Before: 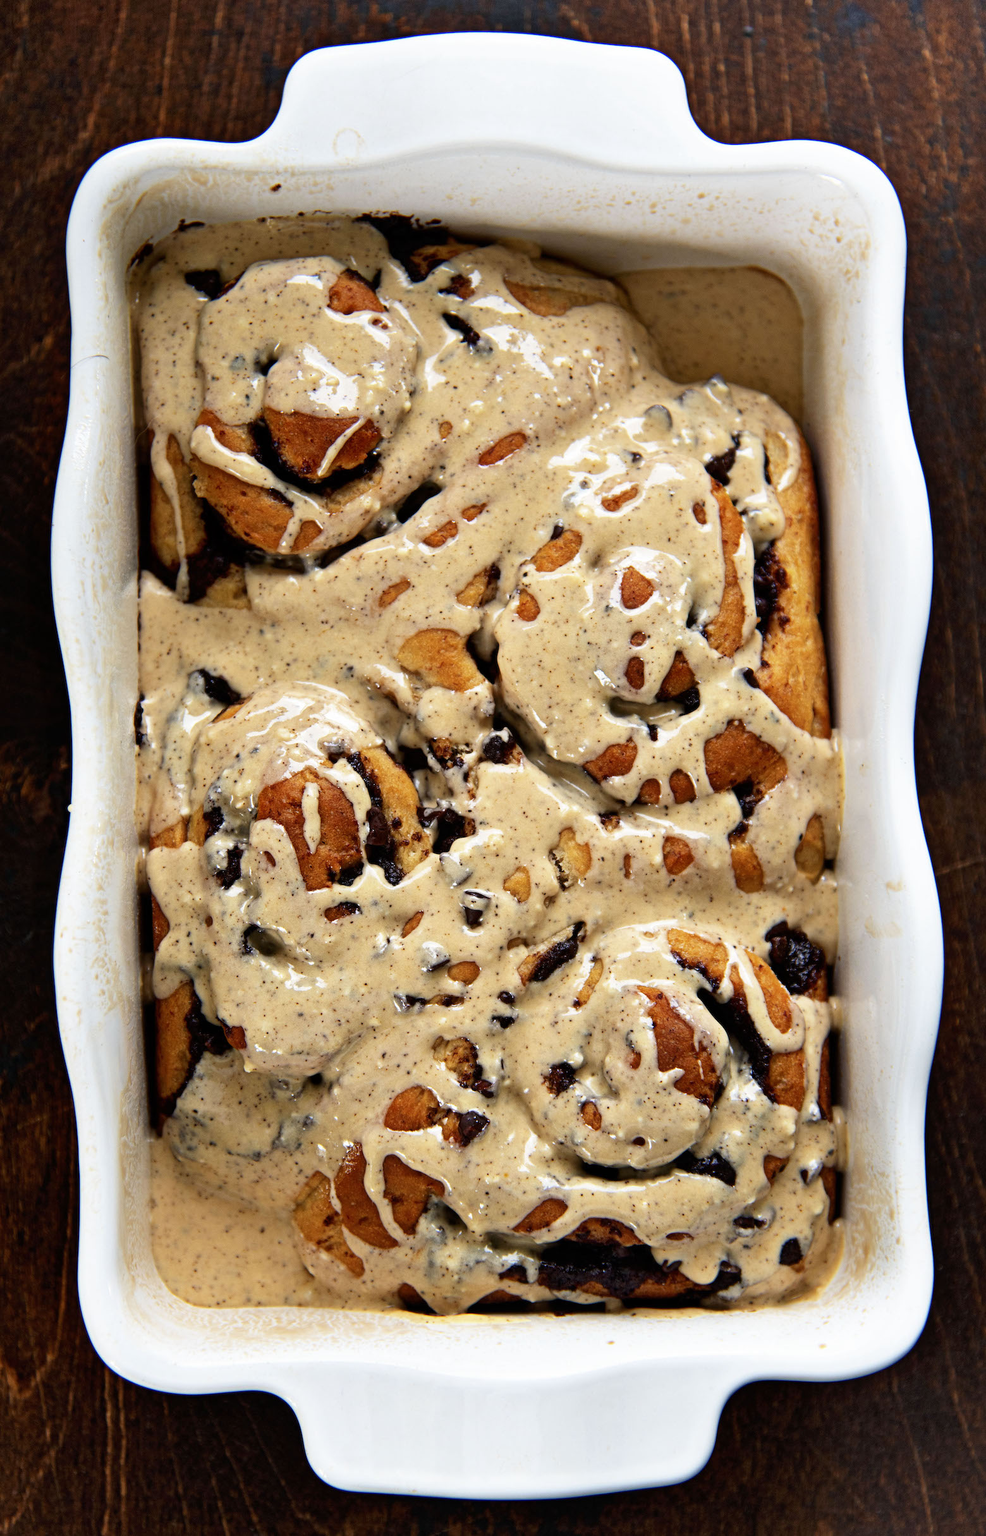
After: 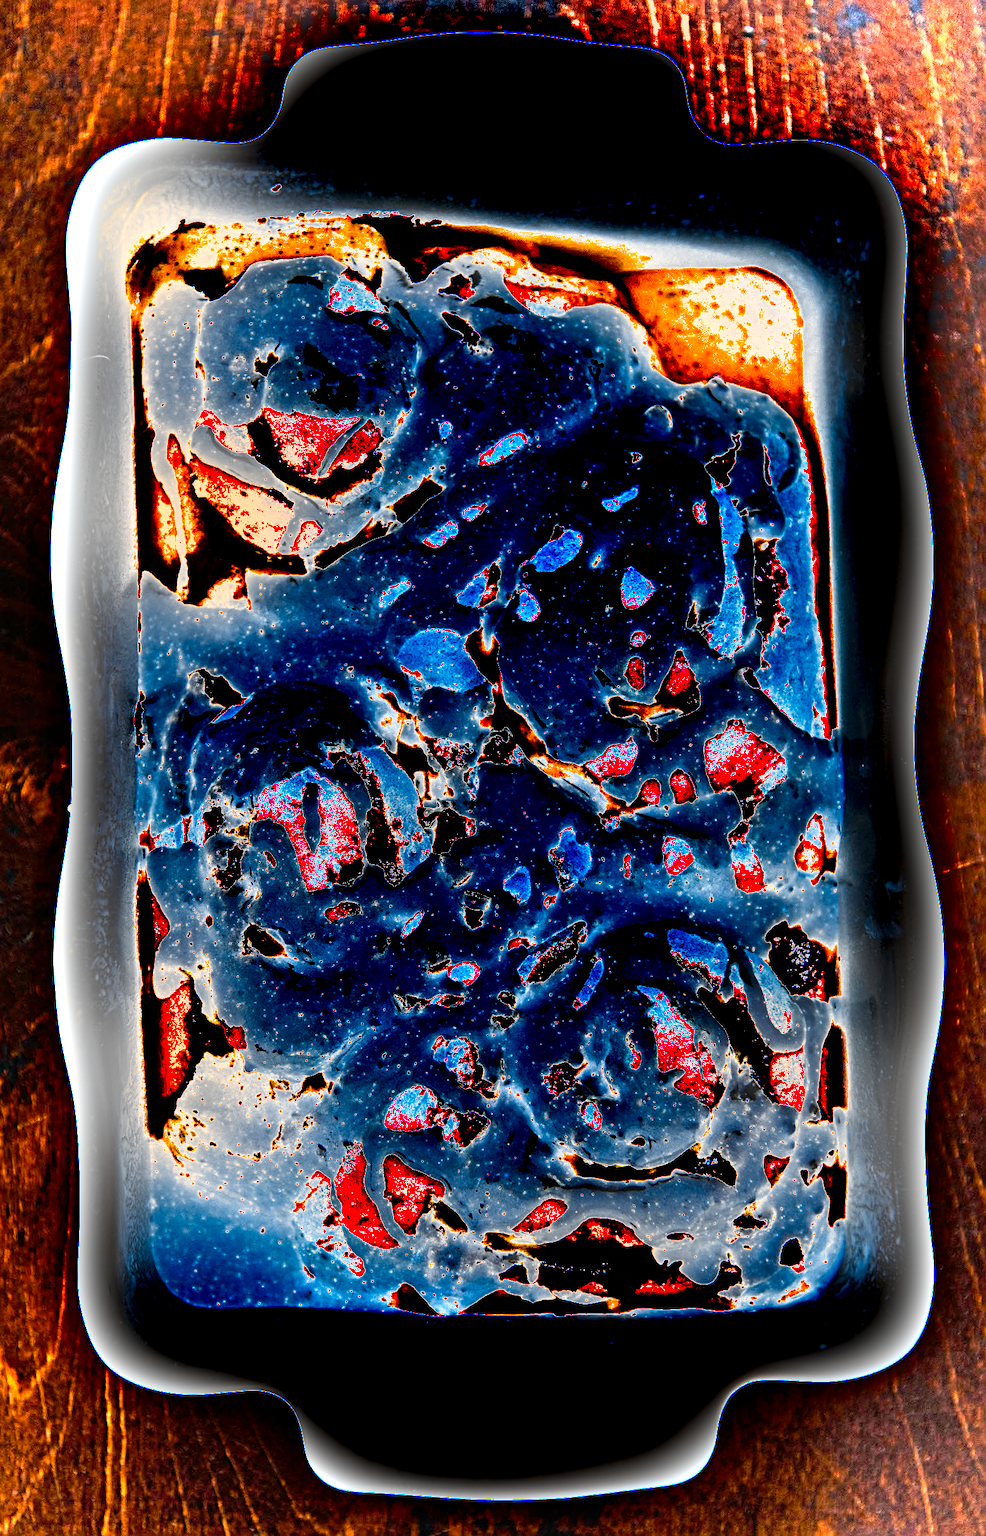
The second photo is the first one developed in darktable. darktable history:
sharpen: on, module defaults
exposure: exposure 2.999 EV, compensate highlight preservation false
shadows and highlights: low approximation 0.01, soften with gaussian
color balance rgb: global offset › hue 170.92°, perceptual saturation grading › global saturation 19.35%, global vibrance 14.521%
tone equalizer: -8 EV -0.451 EV, -7 EV -0.404 EV, -6 EV -0.326 EV, -5 EV -0.196 EV, -3 EV 0.206 EV, -2 EV 0.341 EV, -1 EV 0.369 EV, +0 EV 0.386 EV, edges refinement/feathering 500, mask exposure compensation -1.57 EV, preserve details no
